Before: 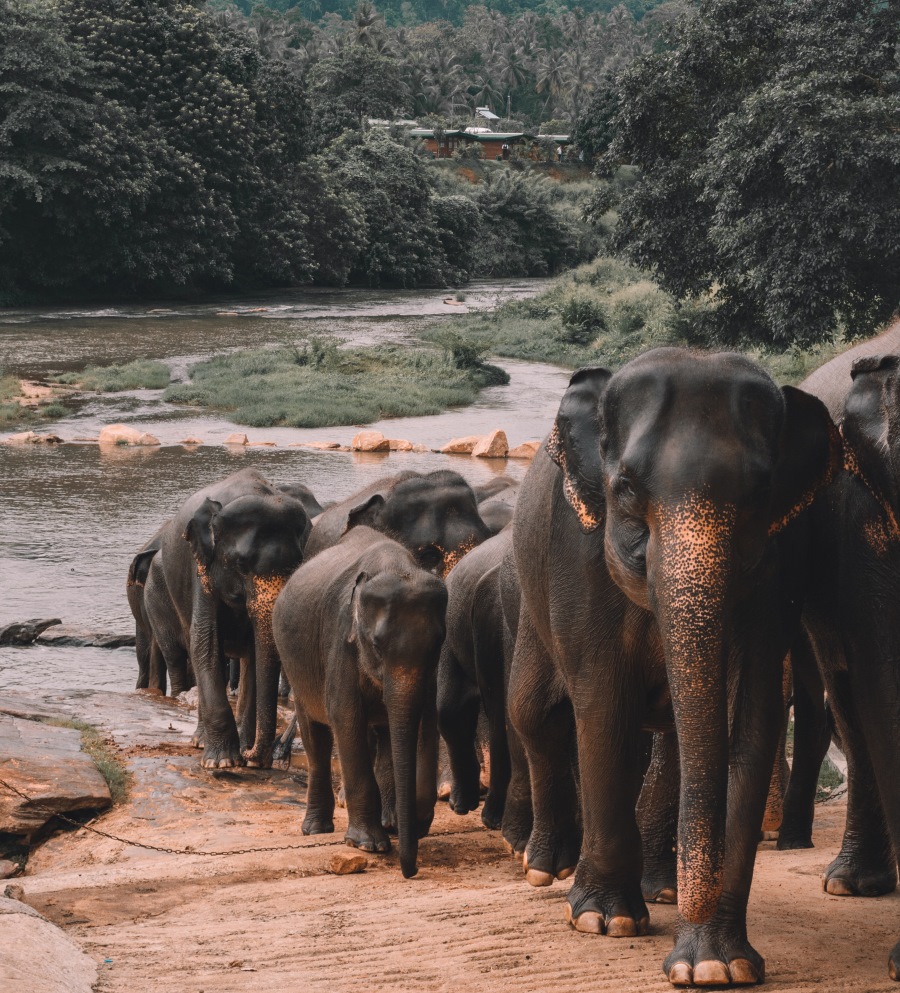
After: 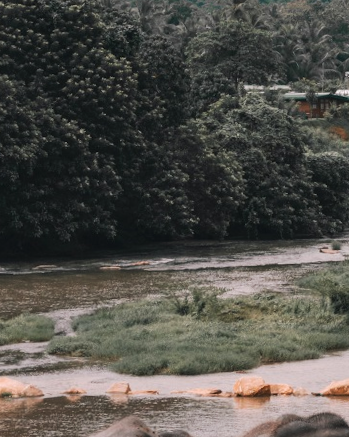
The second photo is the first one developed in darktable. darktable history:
rotate and perspective: rotation -1.68°, lens shift (vertical) -0.146, crop left 0.049, crop right 0.912, crop top 0.032, crop bottom 0.96
crop and rotate: left 10.817%, top 0.062%, right 47.194%, bottom 53.626%
tone curve: curves: ch0 [(0, 0) (0.003, 0.019) (0.011, 0.019) (0.025, 0.022) (0.044, 0.026) (0.069, 0.032) (0.1, 0.052) (0.136, 0.081) (0.177, 0.123) (0.224, 0.17) (0.277, 0.219) (0.335, 0.276) (0.399, 0.344) (0.468, 0.421) (0.543, 0.508) (0.623, 0.604) (0.709, 0.705) (0.801, 0.797) (0.898, 0.894) (1, 1)], preserve colors none
